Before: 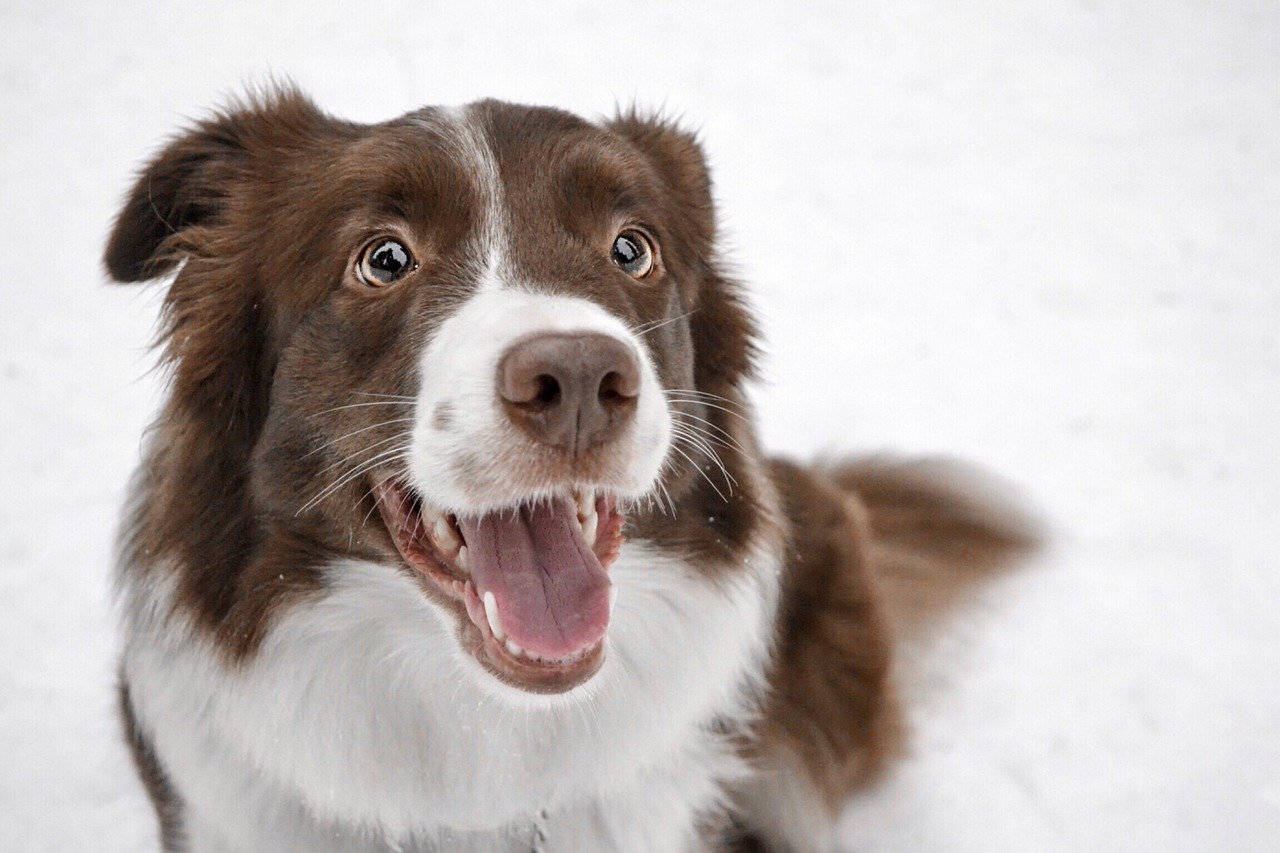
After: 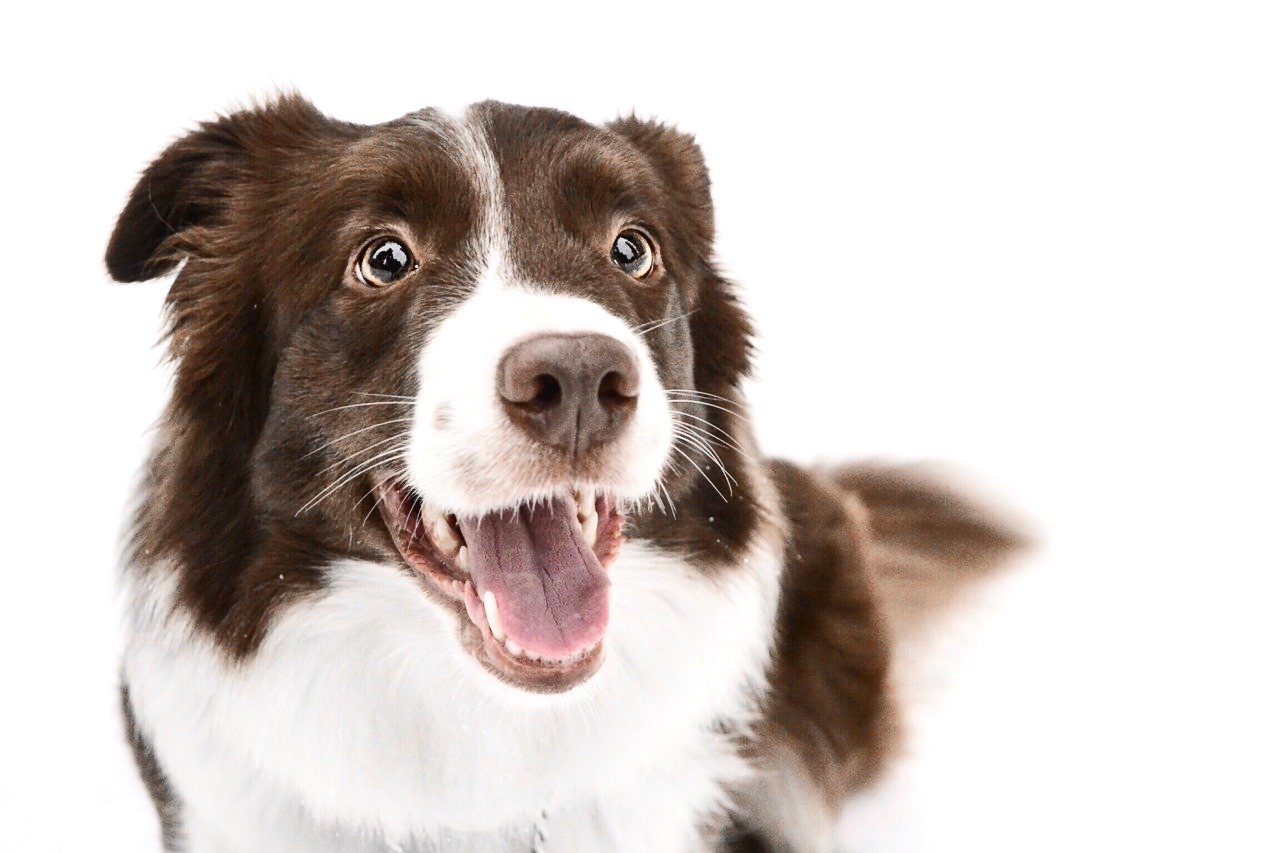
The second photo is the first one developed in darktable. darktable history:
contrast brightness saturation: contrast 0.29
contrast equalizer: y [[0.6 ×6], [0.55 ×6], [0 ×6], [0 ×6], [0 ×6]], mix -0.355
exposure: black level correction 0, exposure 0.498 EV, compensate exposure bias true, compensate highlight preservation false
